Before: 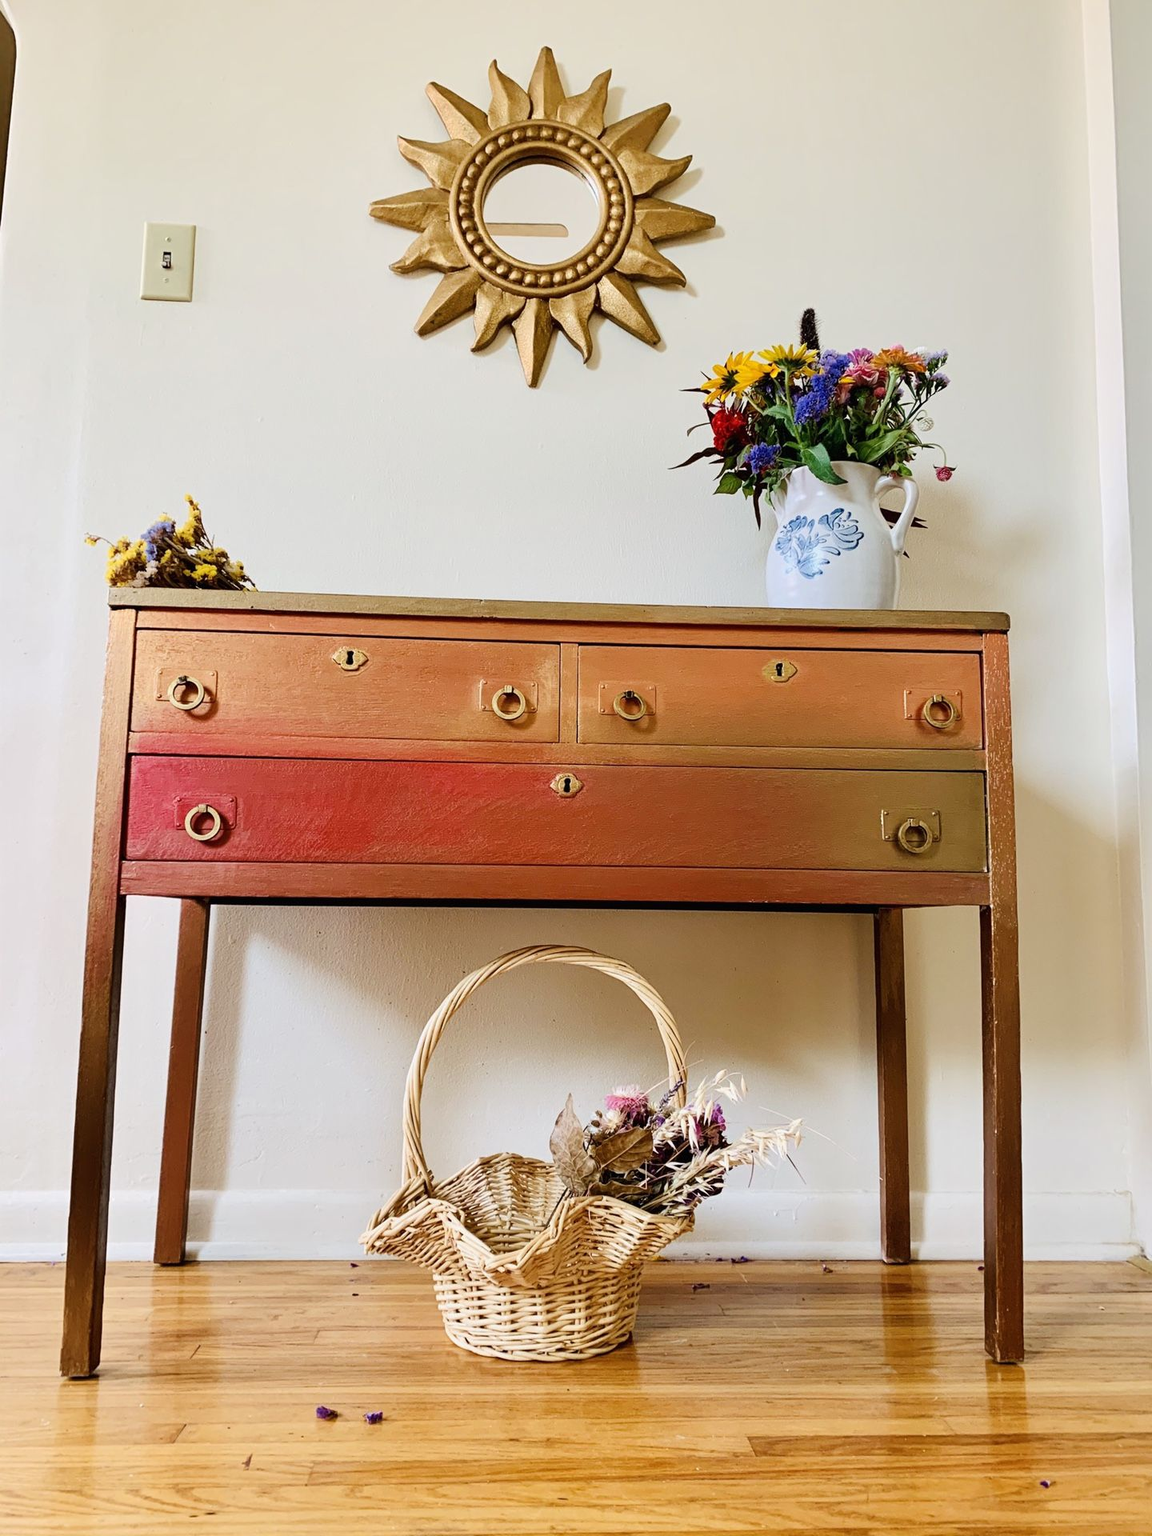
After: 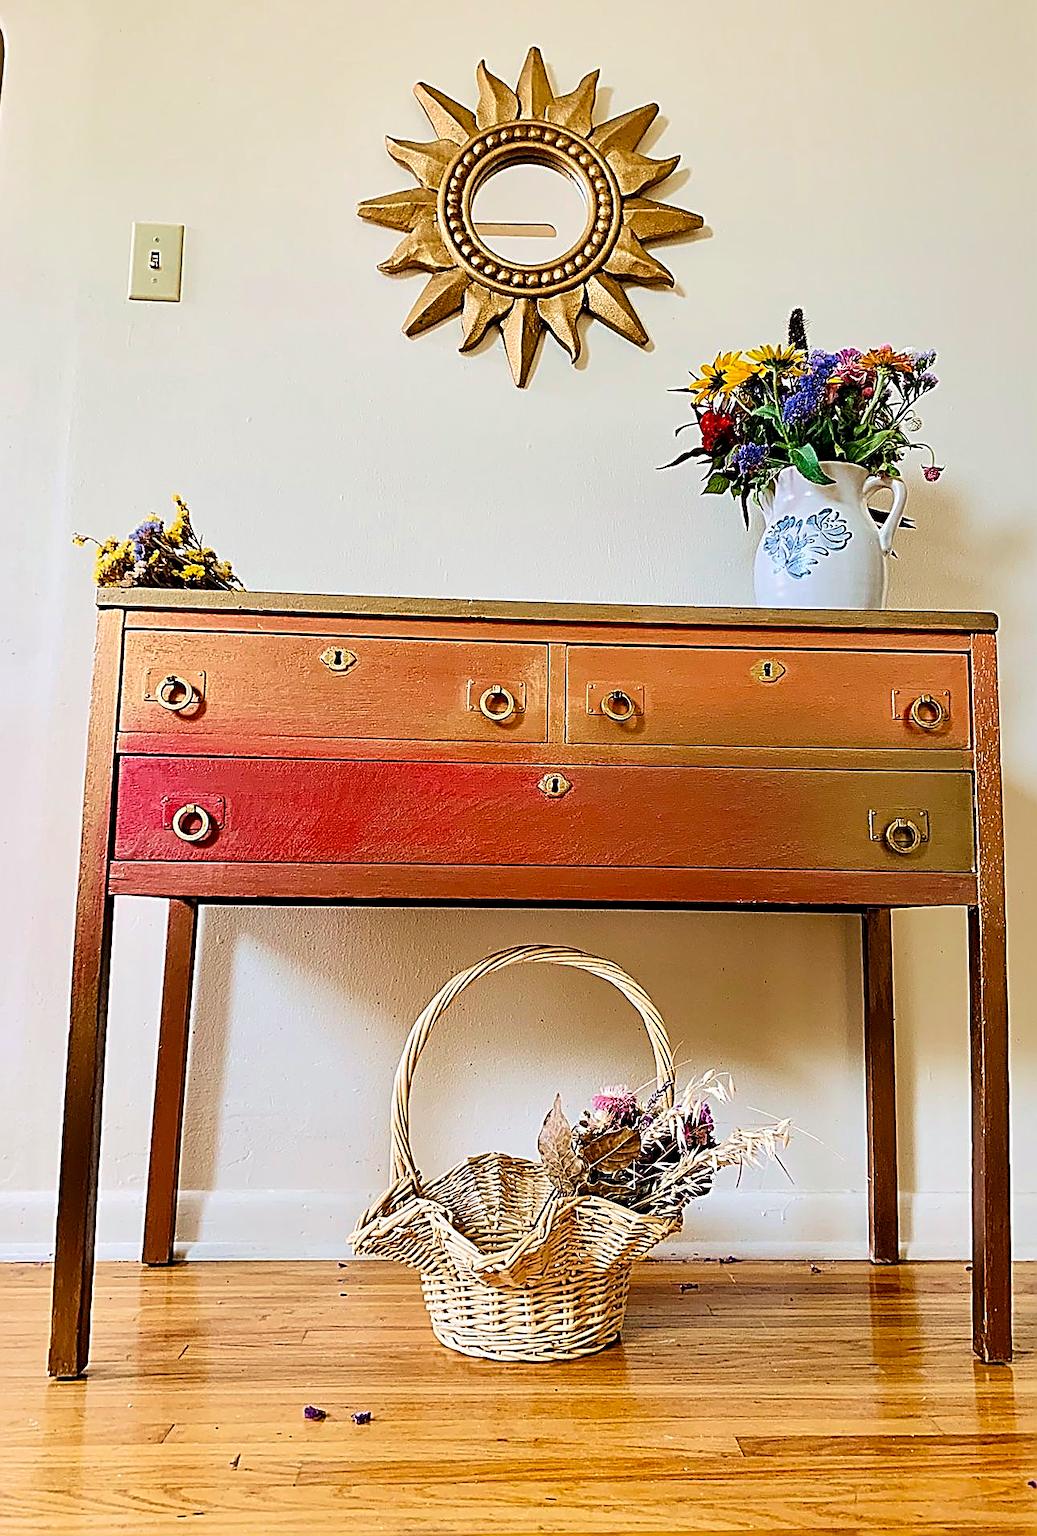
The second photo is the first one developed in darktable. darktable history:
crop and rotate: left 1.088%, right 8.807%
sharpen: amount 1.861
contrast equalizer: octaves 7, y [[0.6 ×6], [0.55 ×6], [0 ×6], [0 ×6], [0 ×6]], mix 0.15
levels: mode automatic, black 0.023%, white 99.97%, levels [0.062, 0.494, 0.925]
velvia: on, module defaults
